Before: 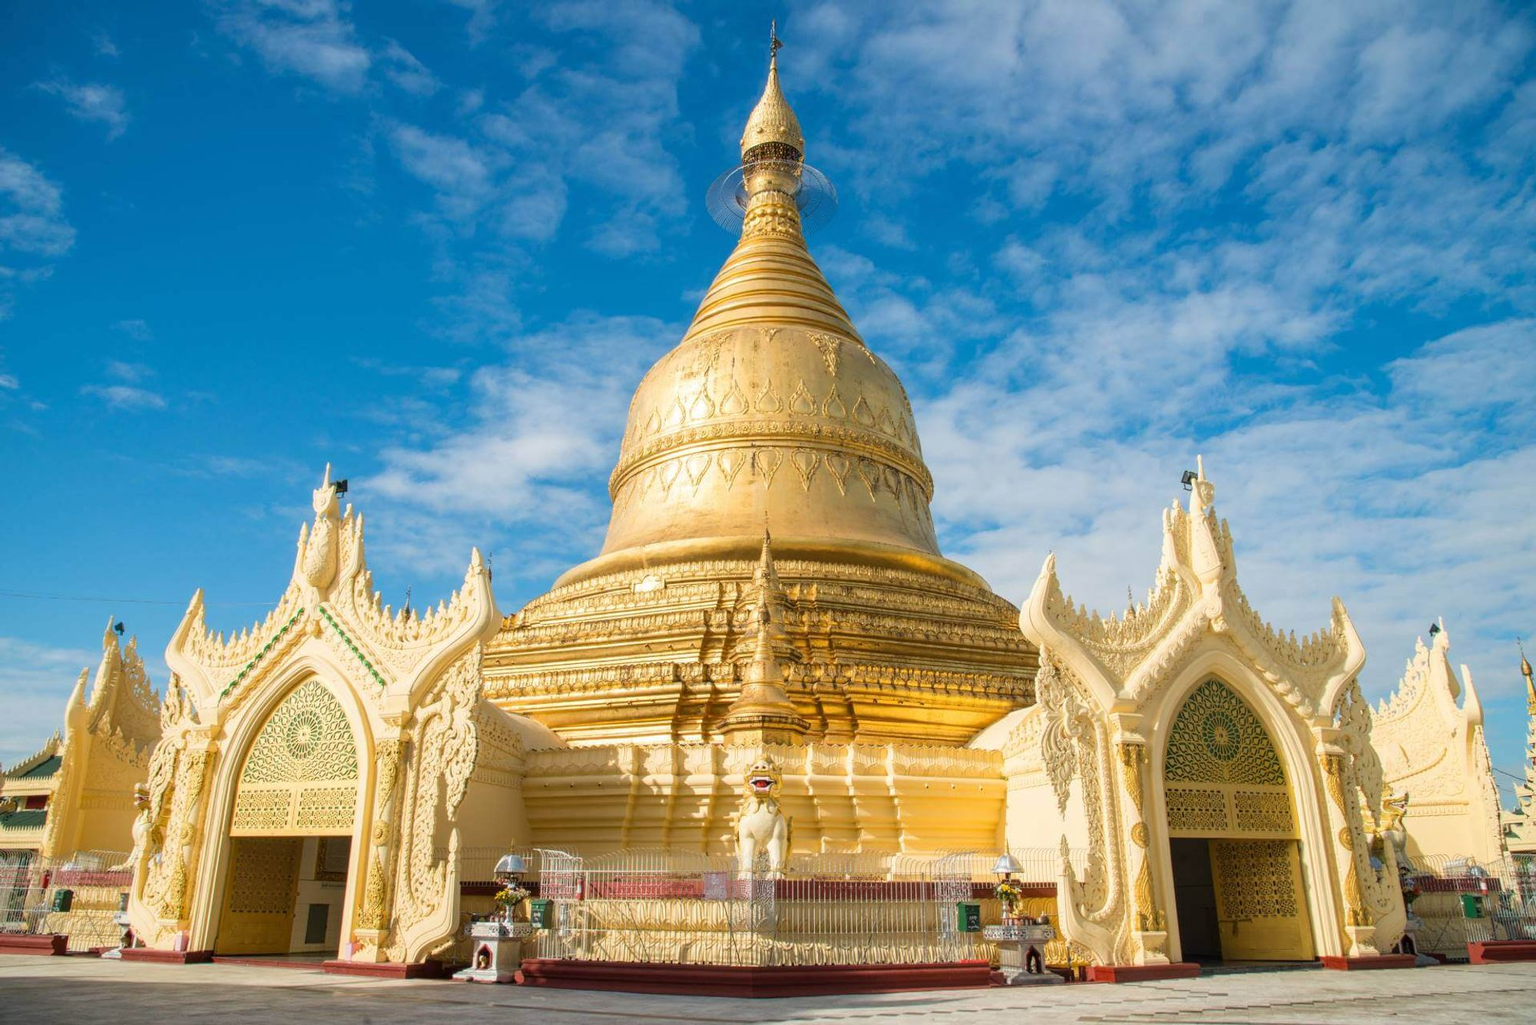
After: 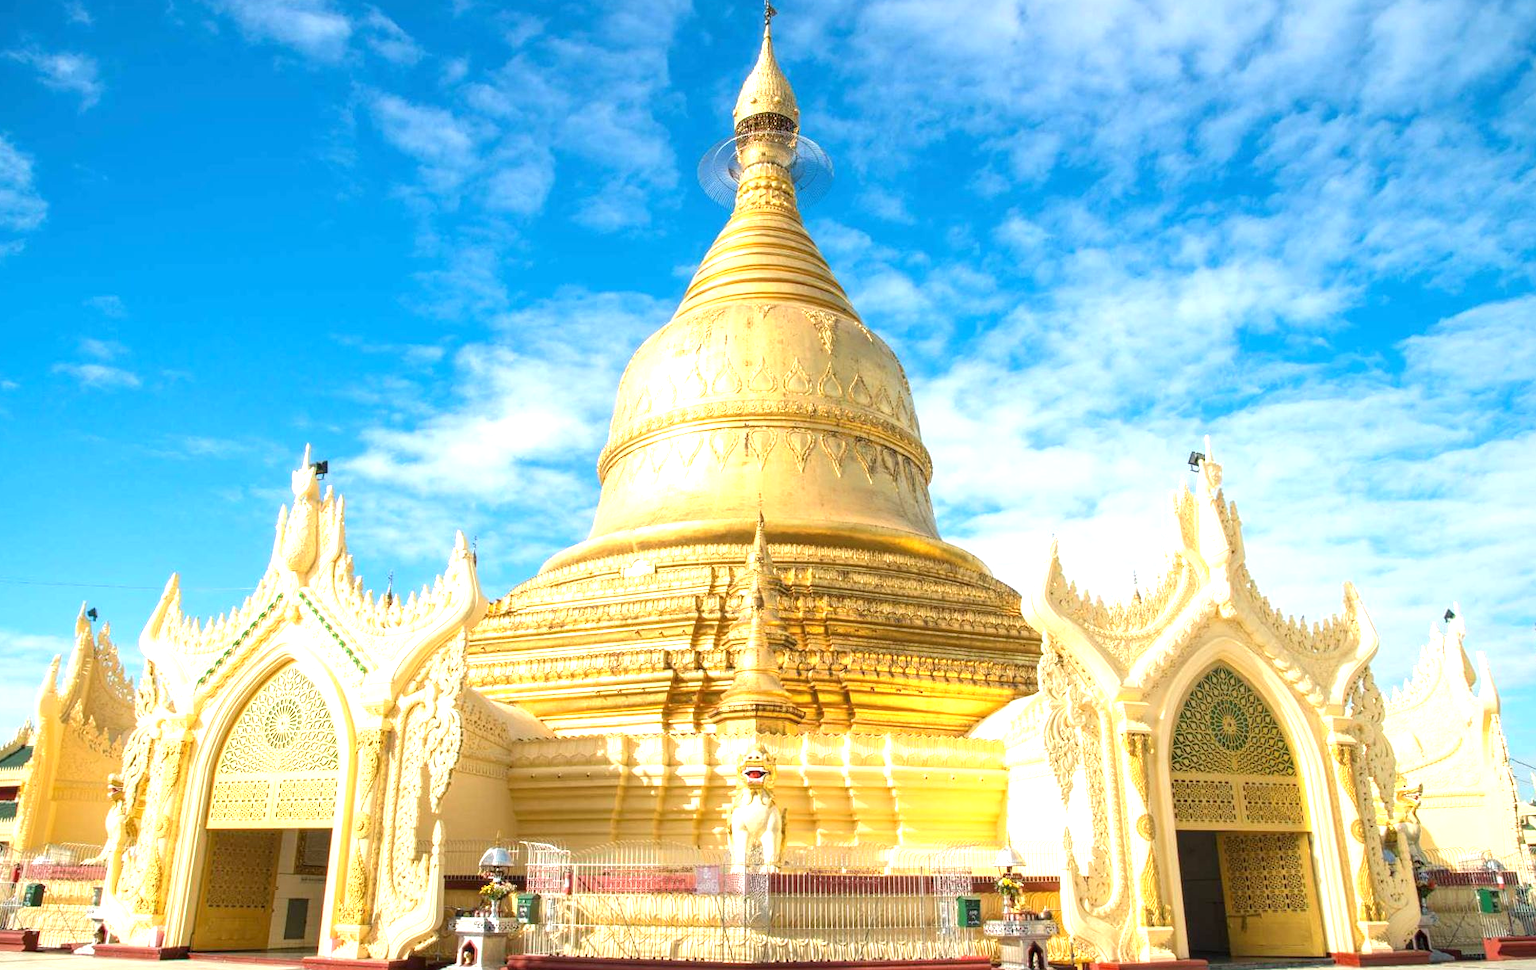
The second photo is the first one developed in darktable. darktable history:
exposure: exposure 1 EV, compensate highlight preservation false
crop: left 1.964%, top 3.251%, right 1.122%, bottom 4.933%
